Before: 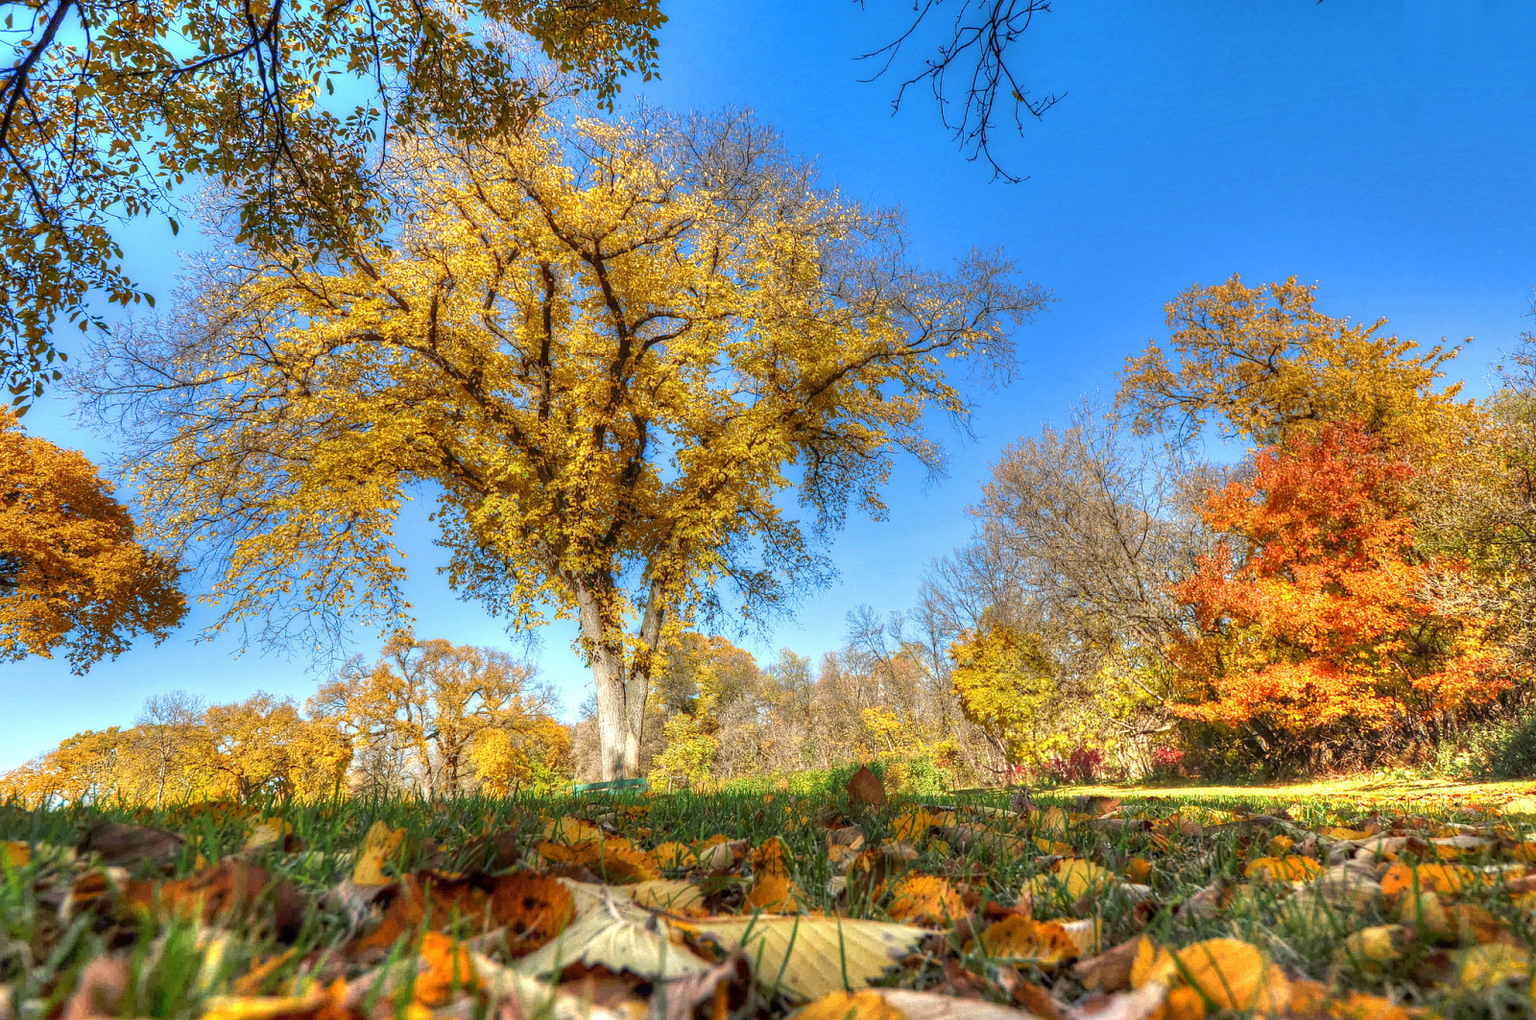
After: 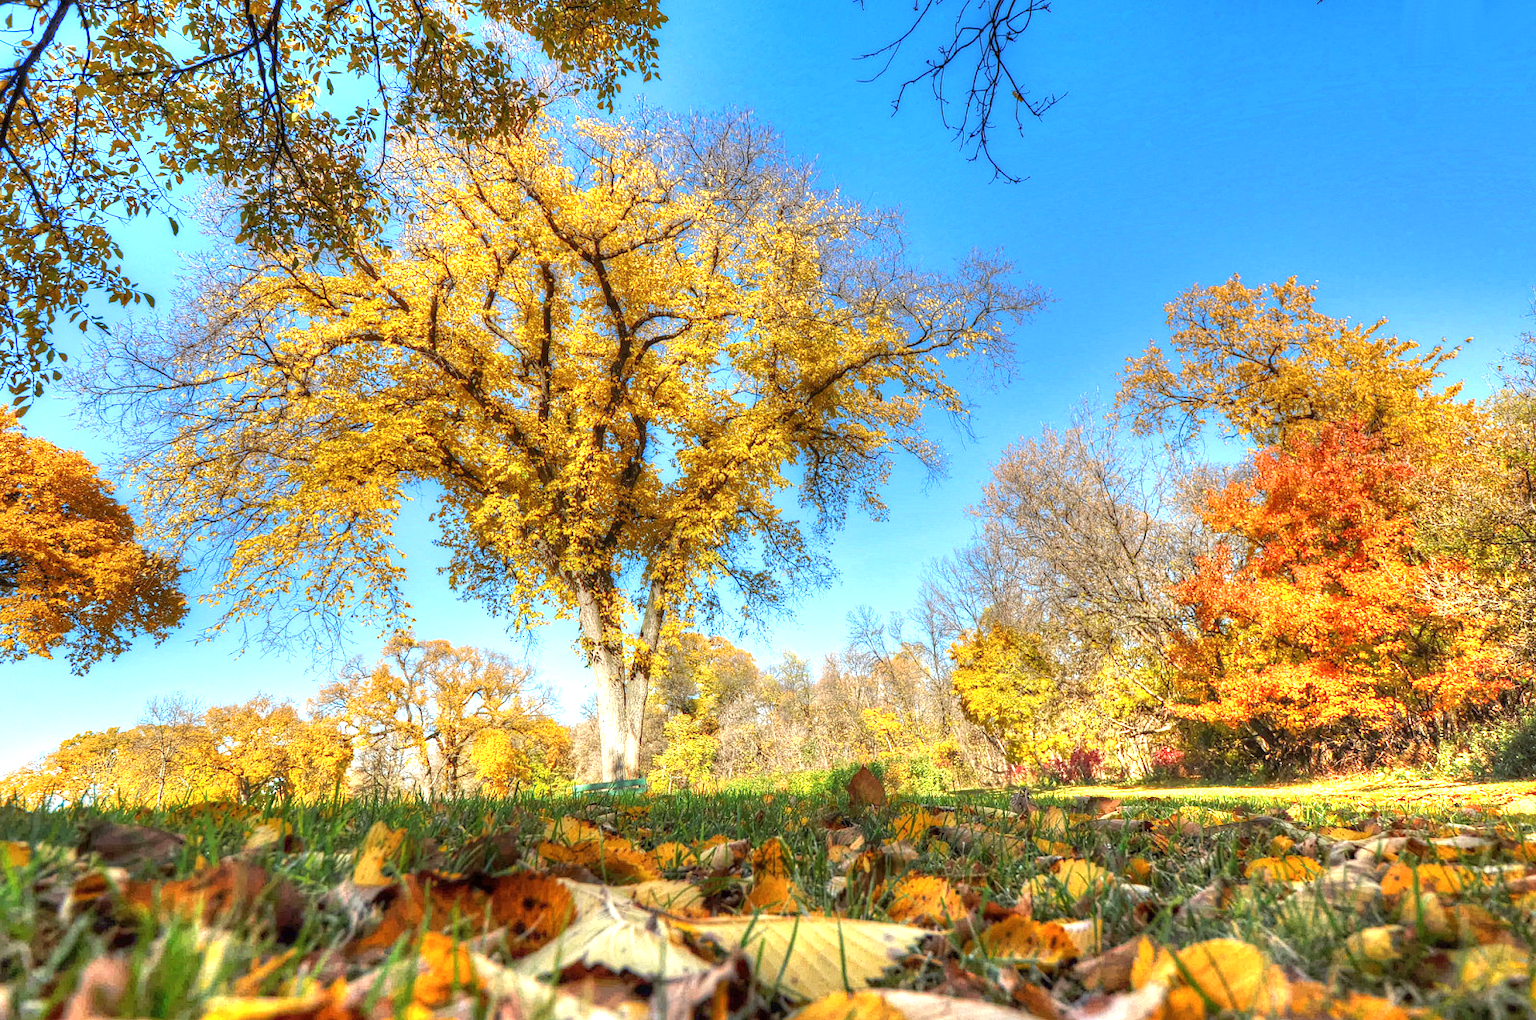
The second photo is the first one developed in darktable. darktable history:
exposure: exposure 0.63 EV, compensate highlight preservation false
contrast brightness saturation: contrast 0.047
